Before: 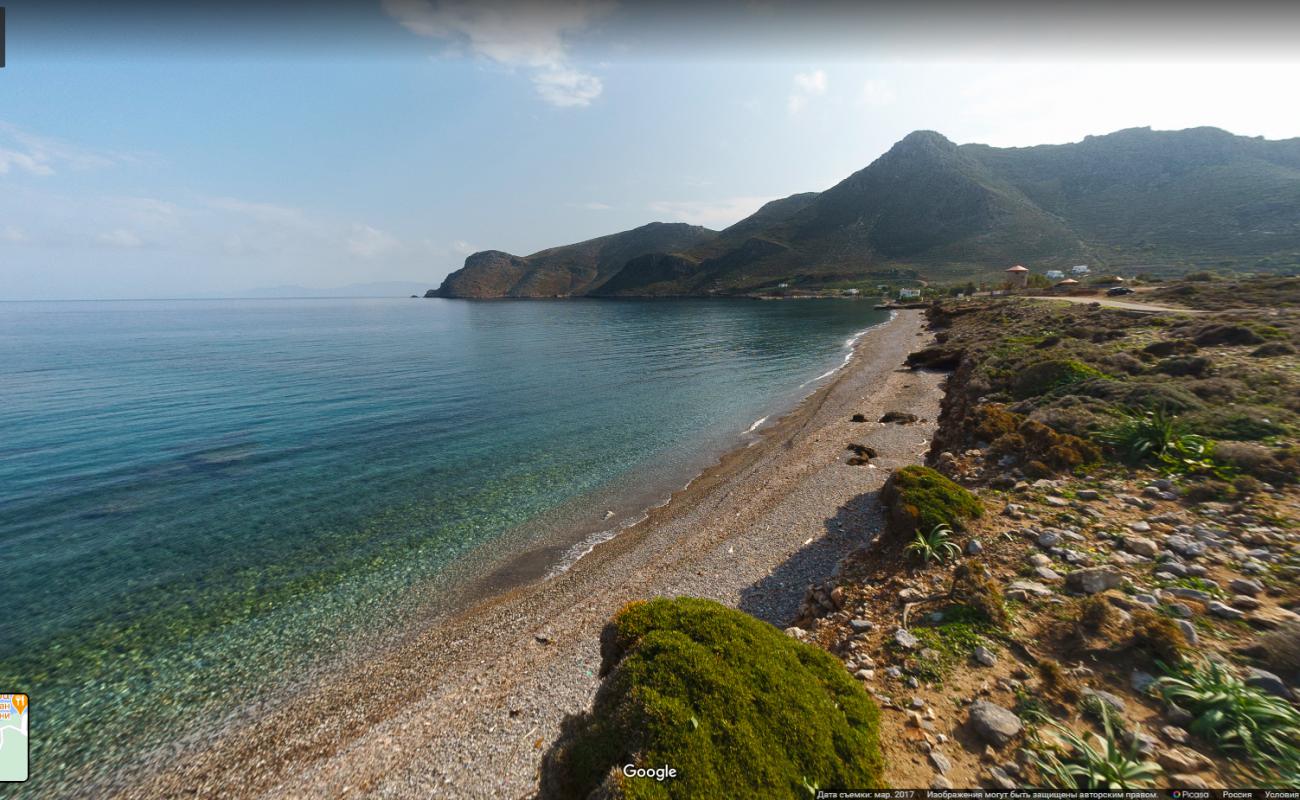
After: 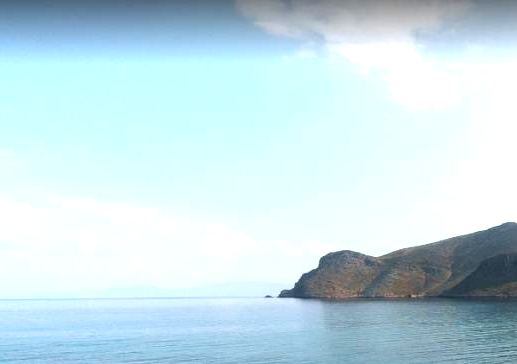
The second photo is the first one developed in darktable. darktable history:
crop and rotate: left 11.278%, top 0.077%, right 48.916%, bottom 54.323%
exposure: exposure 1.137 EV, compensate exposure bias true, compensate highlight preservation false
